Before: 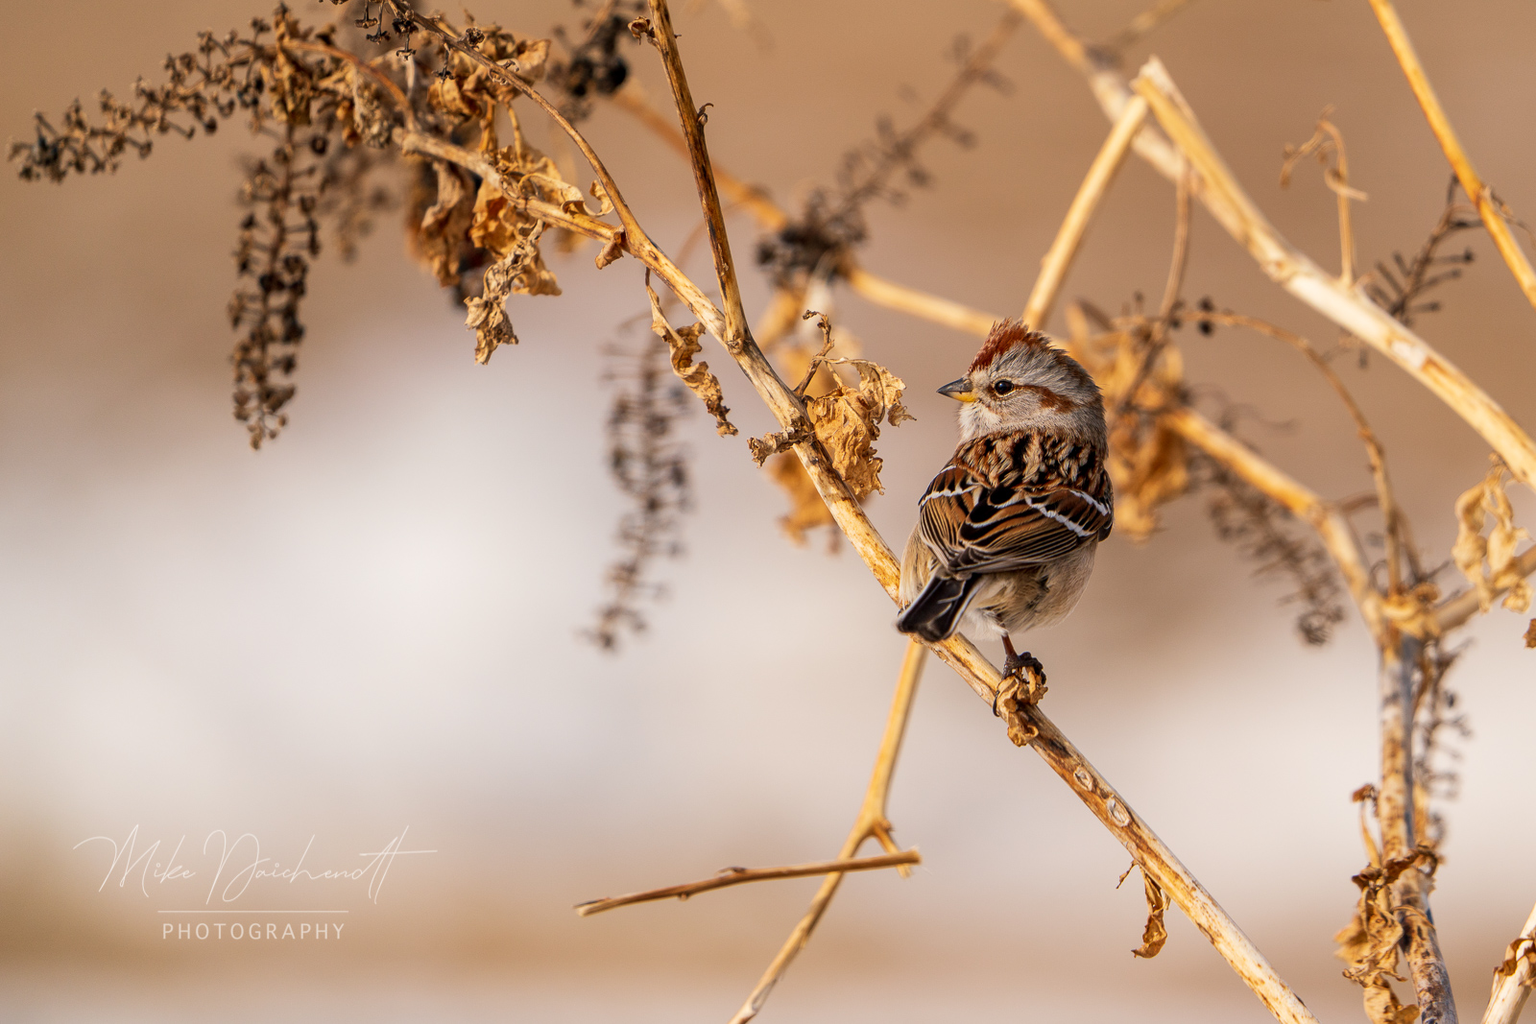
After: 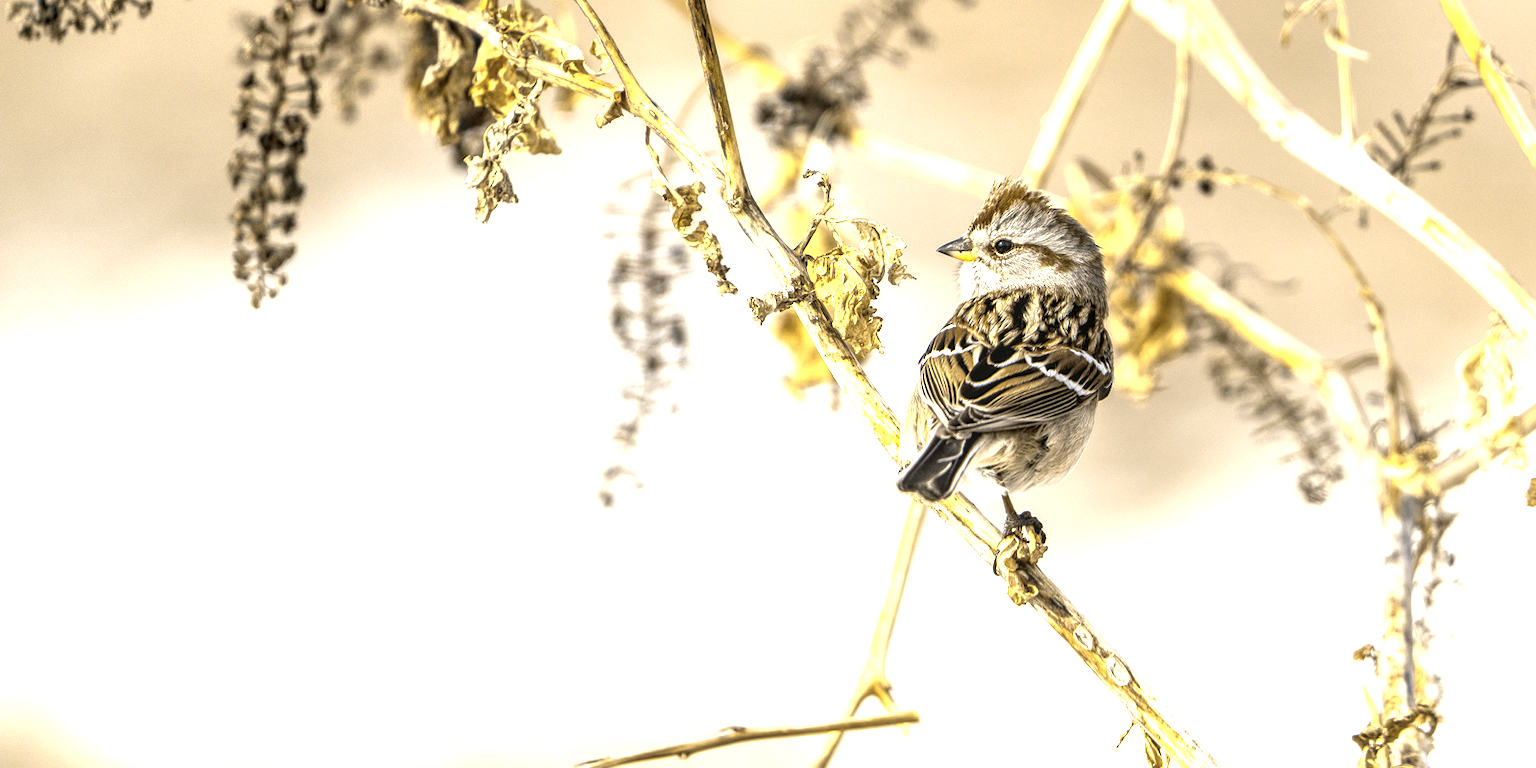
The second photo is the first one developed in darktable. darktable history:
exposure: black level correction 0, exposure 1.507 EV, compensate highlight preservation false
local contrast: on, module defaults
crop: top 13.859%, bottom 11.09%
tone curve: curves: ch1 [(0, 0) (0.173, 0.145) (0.467, 0.477) (0.808, 0.611) (1, 1)]; ch2 [(0, 0) (0.255, 0.314) (0.498, 0.509) (0.694, 0.64) (1, 1)], color space Lab, independent channels, preserve colors none
